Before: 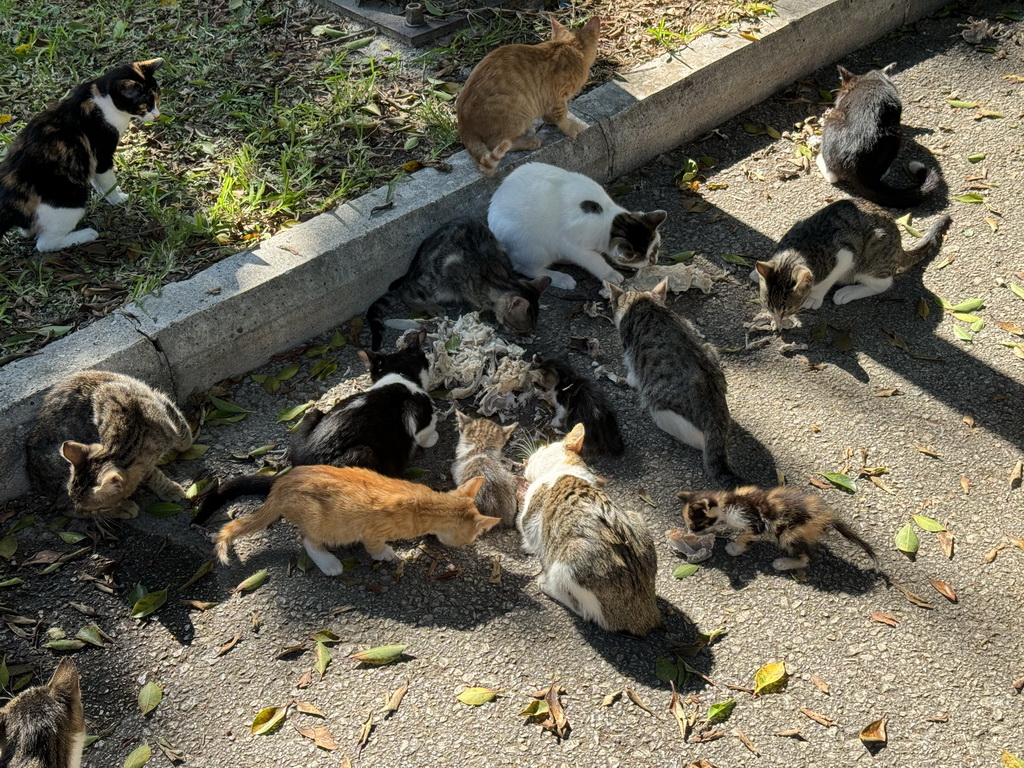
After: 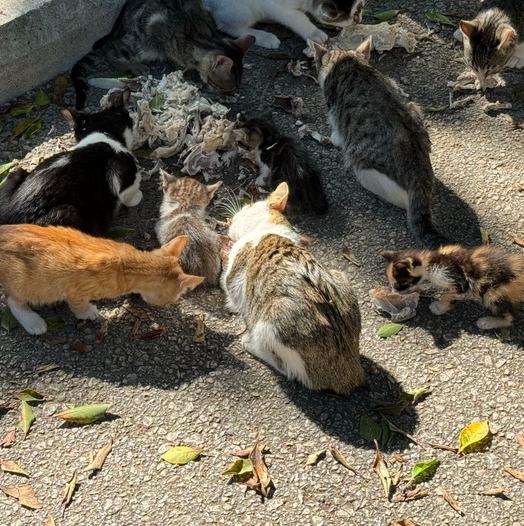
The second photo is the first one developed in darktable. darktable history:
contrast brightness saturation: saturation -0.053
crop and rotate: left 28.935%, top 31.409%, right 19.819%
